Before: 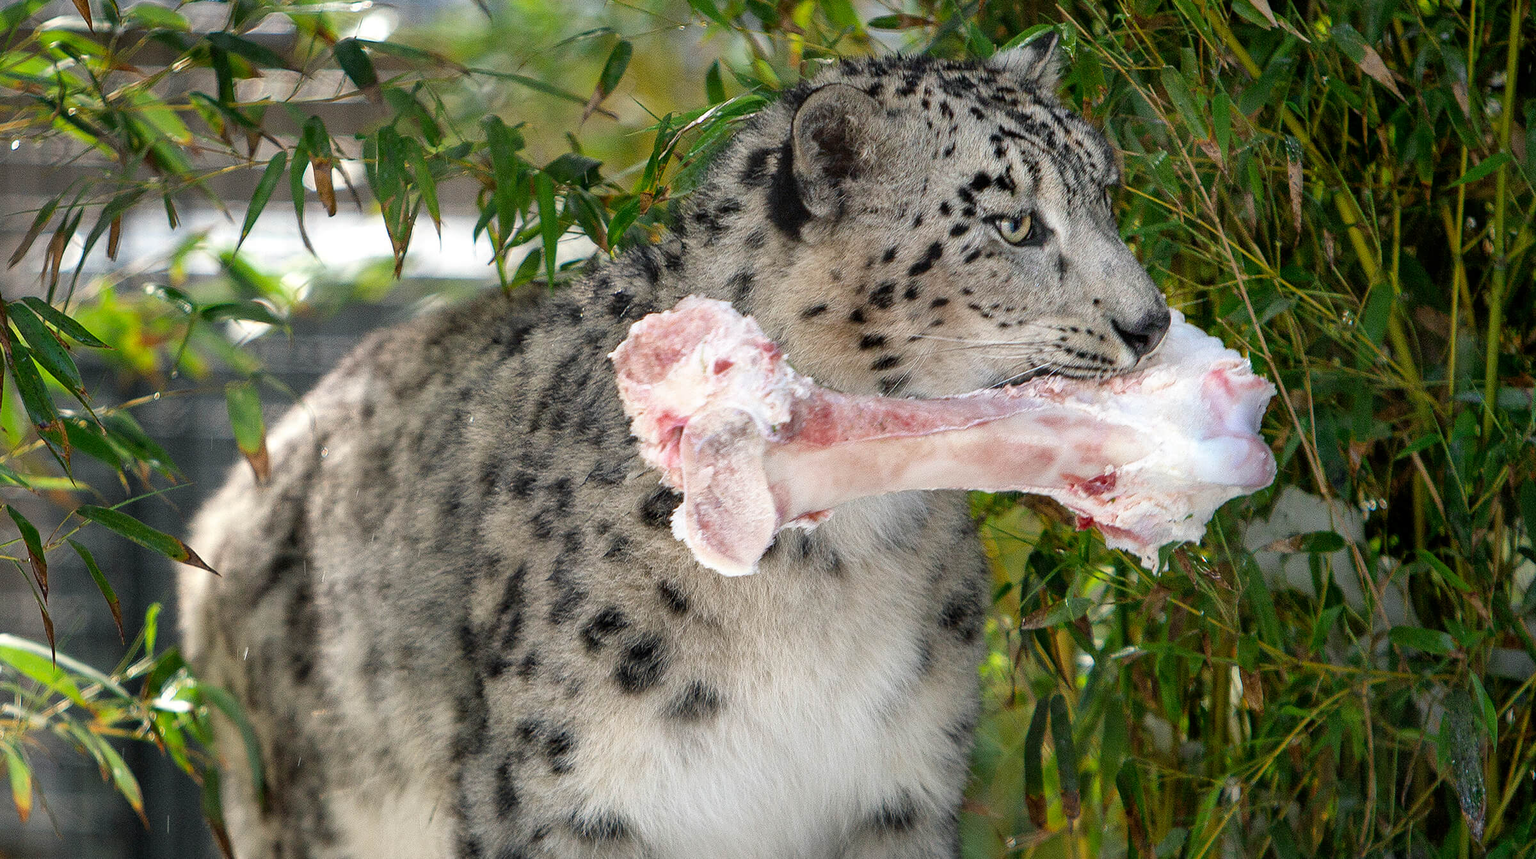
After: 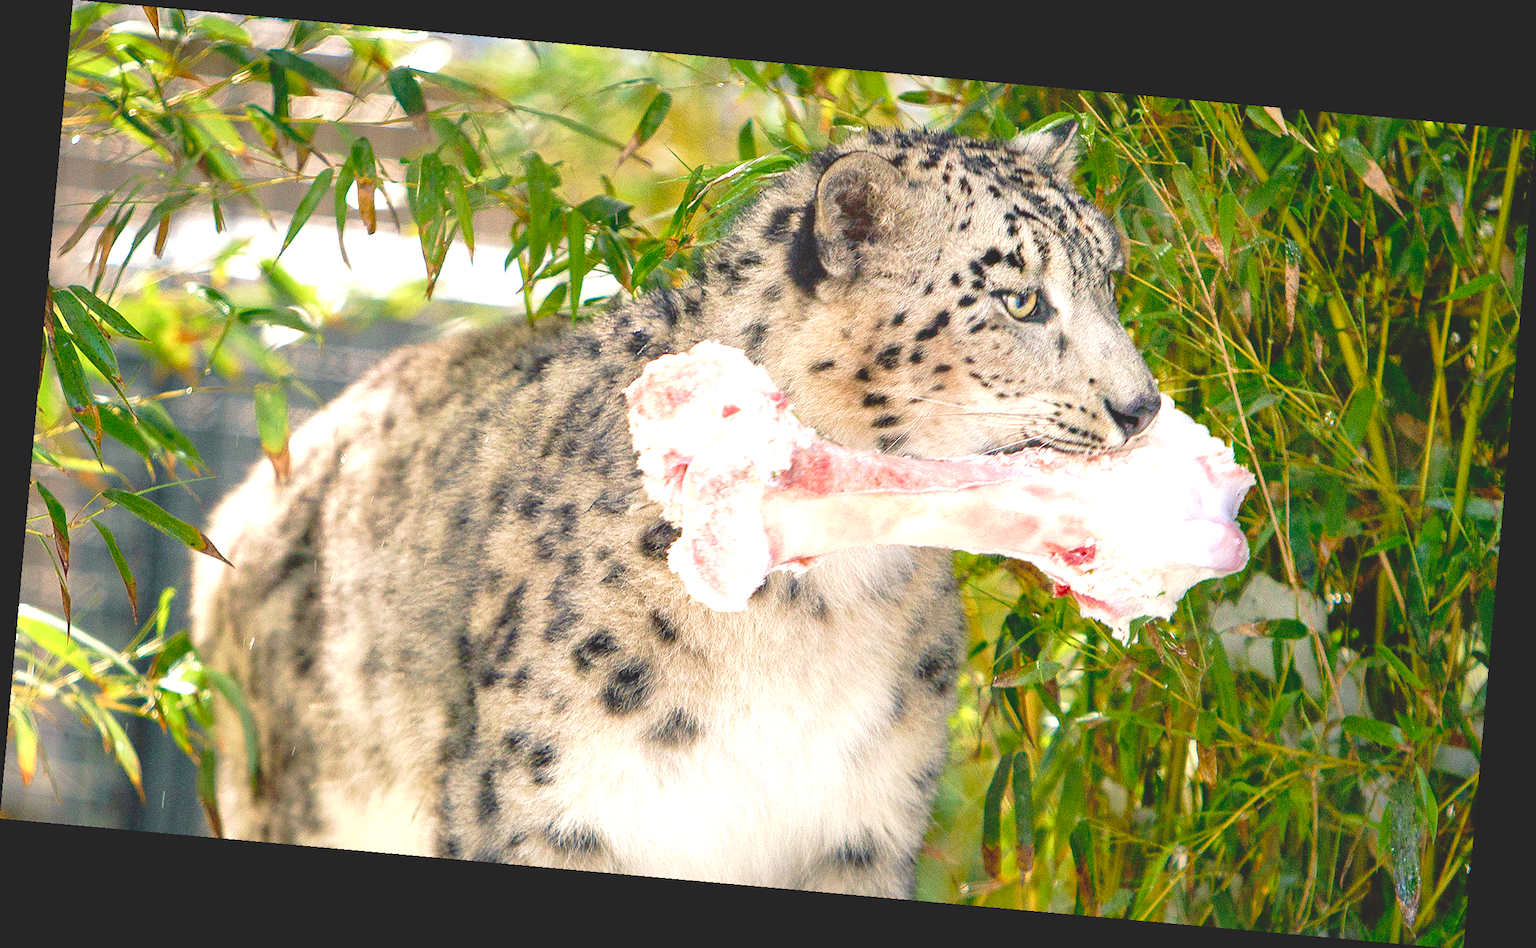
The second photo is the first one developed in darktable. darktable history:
exposure: black level correction 0, exposure 1 EV, compensate exposure bias true, compensate highlight preservation false
tone curve: curves: ch0 [(0, 0) (0.003, 0.132) (0.011, 0.13) (0.025, 0.134) (0.044, 0.138) (0.069, 0.154) (0.1, 0.17) (0.136, 0.198) (0.177, 0.25) (0.224, 0.308) (0.277, 0.371) (0.335, 0.432) (0.399, 0.491) (0.468, 0.55) (0.543, 0.612) (0.623, 0.679) (0.709, 0.766) (0.801, 0.842) (0.898, 0.912) (1, 1)], preserve colors none
rotate and perspective: rotation 5.12°, automatic cropping off
color balance rgb: shadows lift › chroma 2%, shadows lift › hue 247.2°, power › chroma 0.3%, power › hue 25.2°, highlights gain › chroma 3%, highlights gain › hue 60°, global offset › luminance 0.75%, perceptual saturation grading › global saturation 20%, perceptual saturation grading › highlights -20%, perceptual saturation grading › shadows 30%, global vibrance 20%
velvia: strength 27%
